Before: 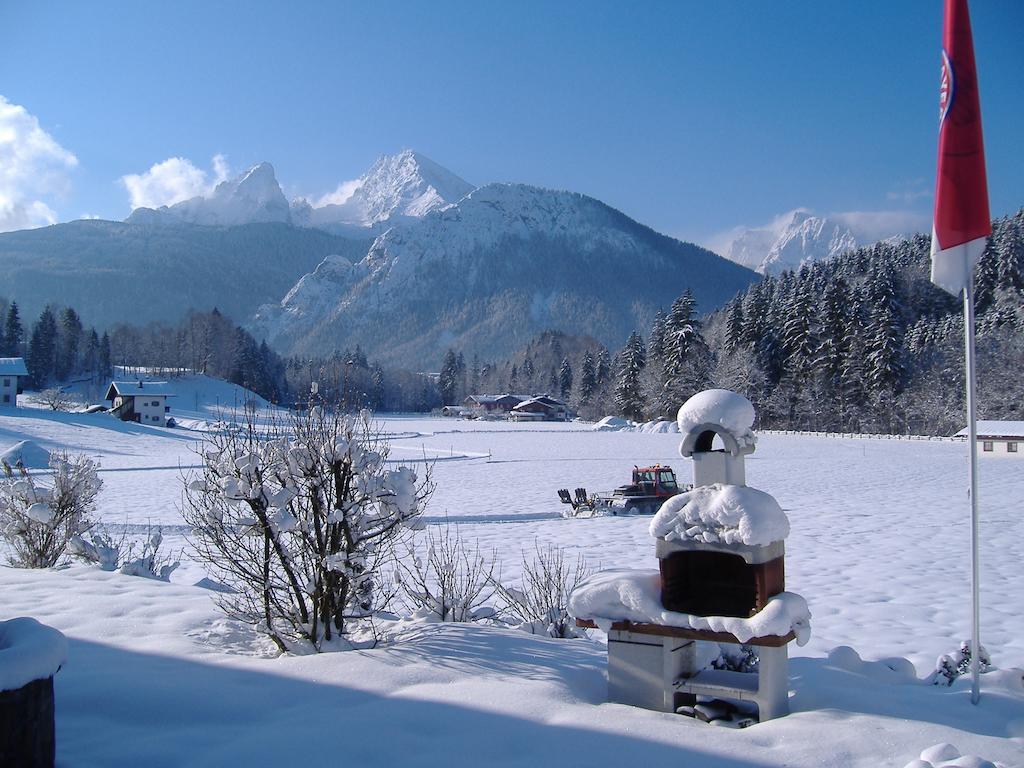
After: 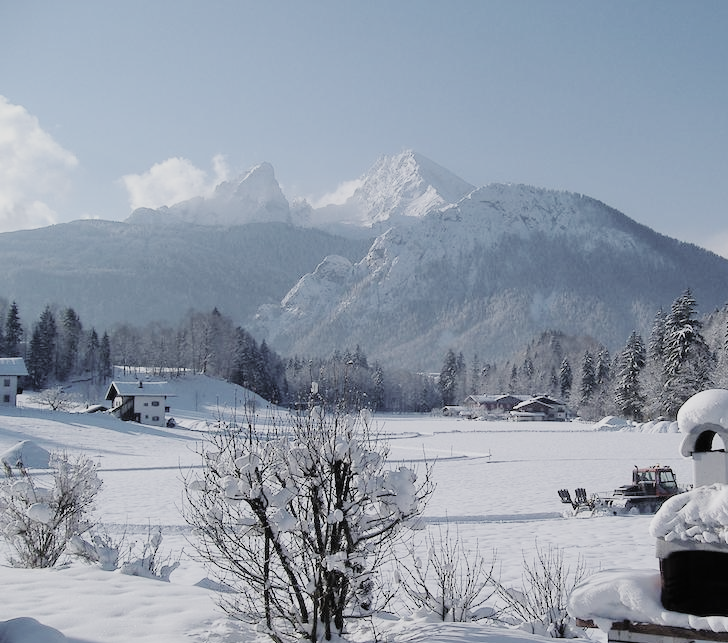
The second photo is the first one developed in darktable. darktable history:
contrast brightness saturation: brightness 0.188, saturation -0.494
filmic rgb: black relative exposure -7.65 EV, white relative exposure 4.56 EV, hardness 3.61, preserve chrominance no, color science v4 (2020)
crop: right 28.813%, bottom 16.215%
